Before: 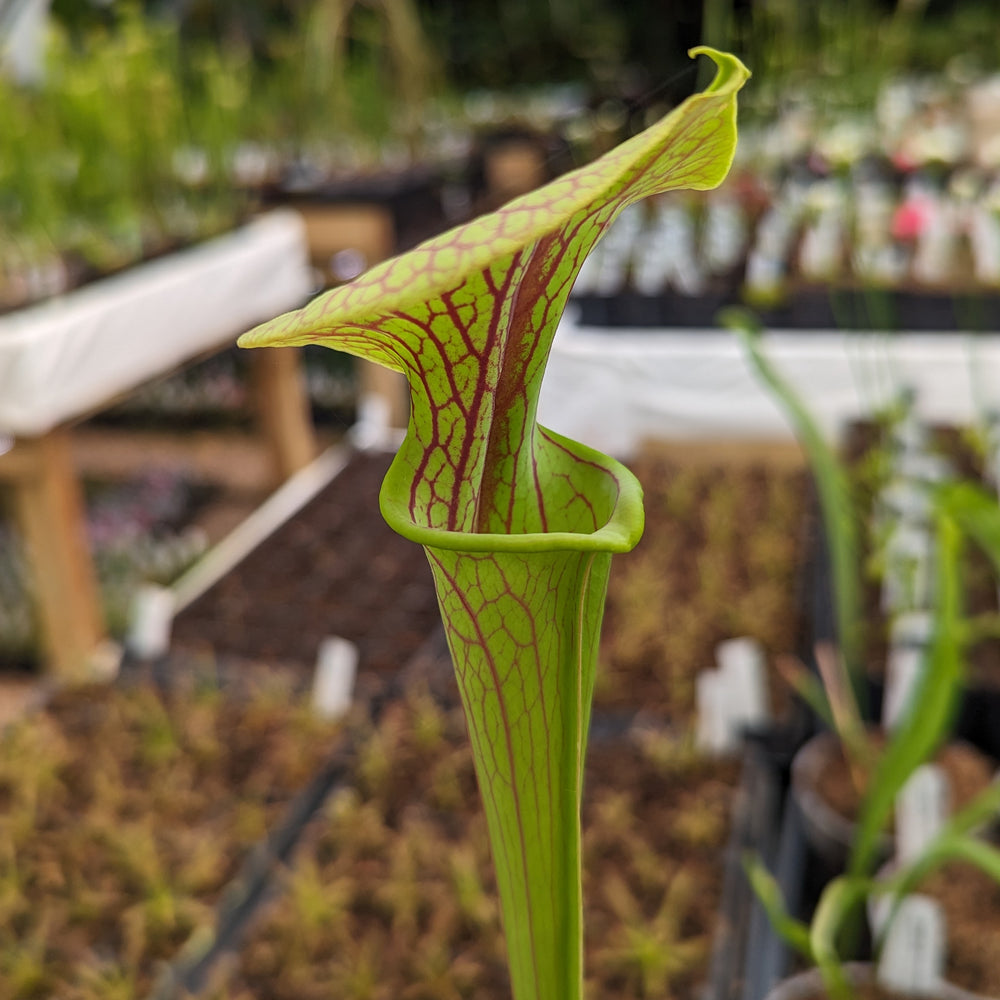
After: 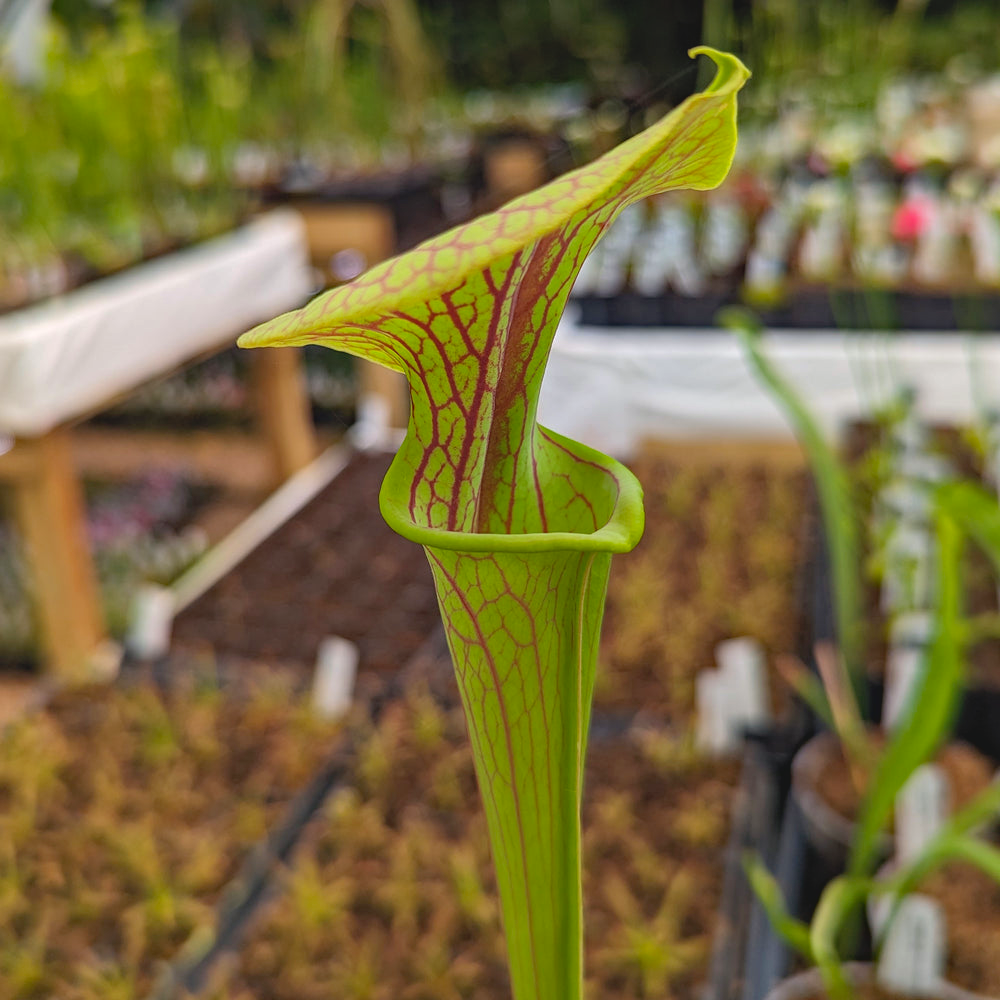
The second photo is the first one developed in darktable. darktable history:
haze removal: strength 0.29, distance 0.25, compatibility mode true, adaptive false
contrast brightness saturation: contrast -0.1, brightness 0.05, saturation 0.08
tone equalizer: -7 EV 0.13 EV, smoothing diameter 25%, edges refinement/feathering 10, preserve details guided filter
